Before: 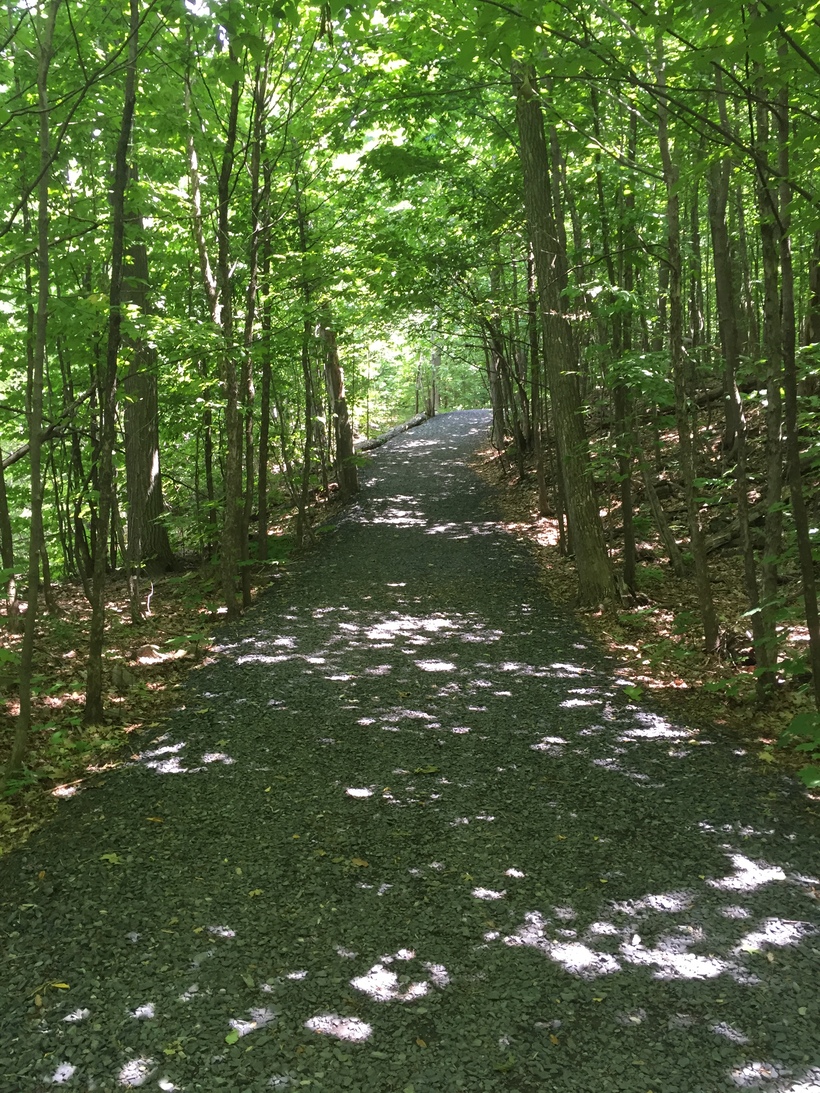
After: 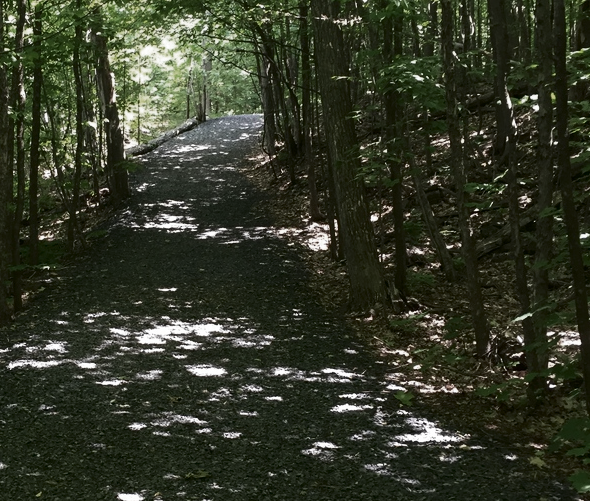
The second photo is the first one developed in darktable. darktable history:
contrast brightness saturation: contrast 0.21, brightness -0.11, saturation 0.21
color zones: curves: ch0 [(0, 0.487) (0.241, 0.395) (0.434, 0.373) (0.658, 0.412) (0.838, 0.487)]; ch1 [(0, 0) (0.053, 0.053) (0.211, 0.202) (0.579, 0.259) (0.781, 0.241)]
crop and rotate: left 27.938%, top 27.046%, bottom 27.046%
